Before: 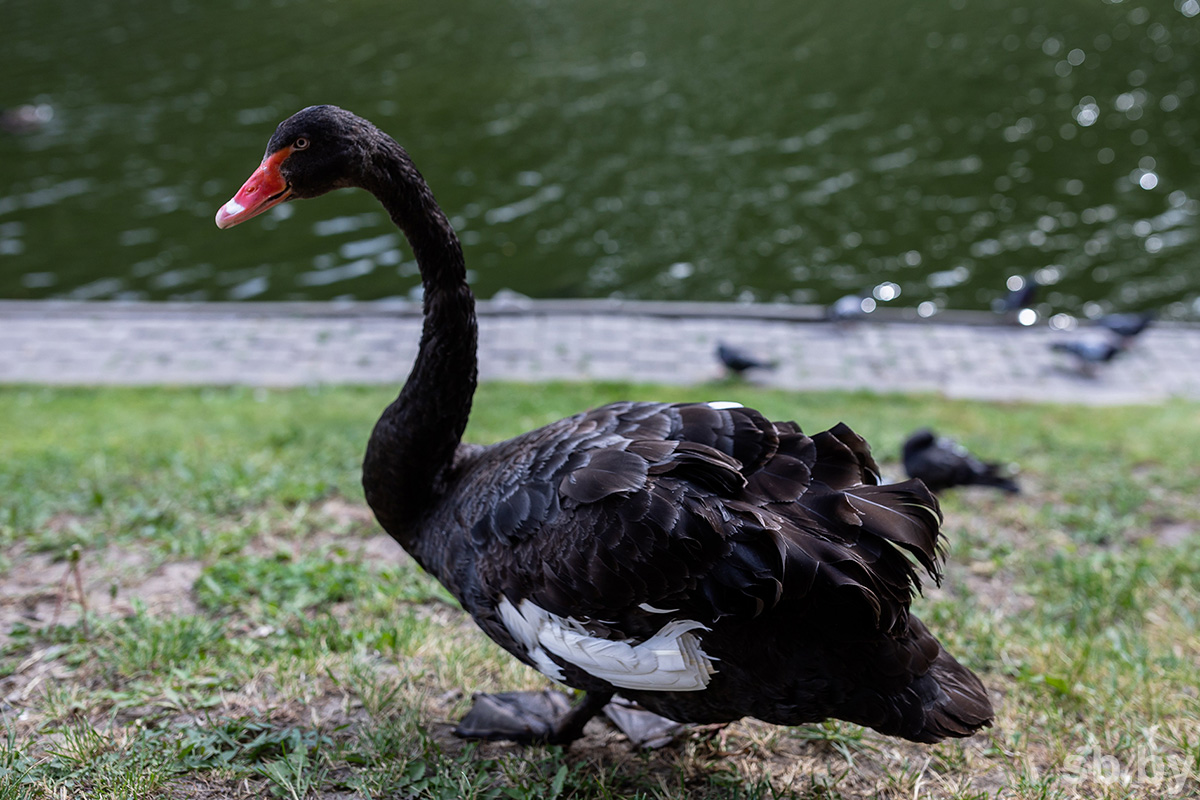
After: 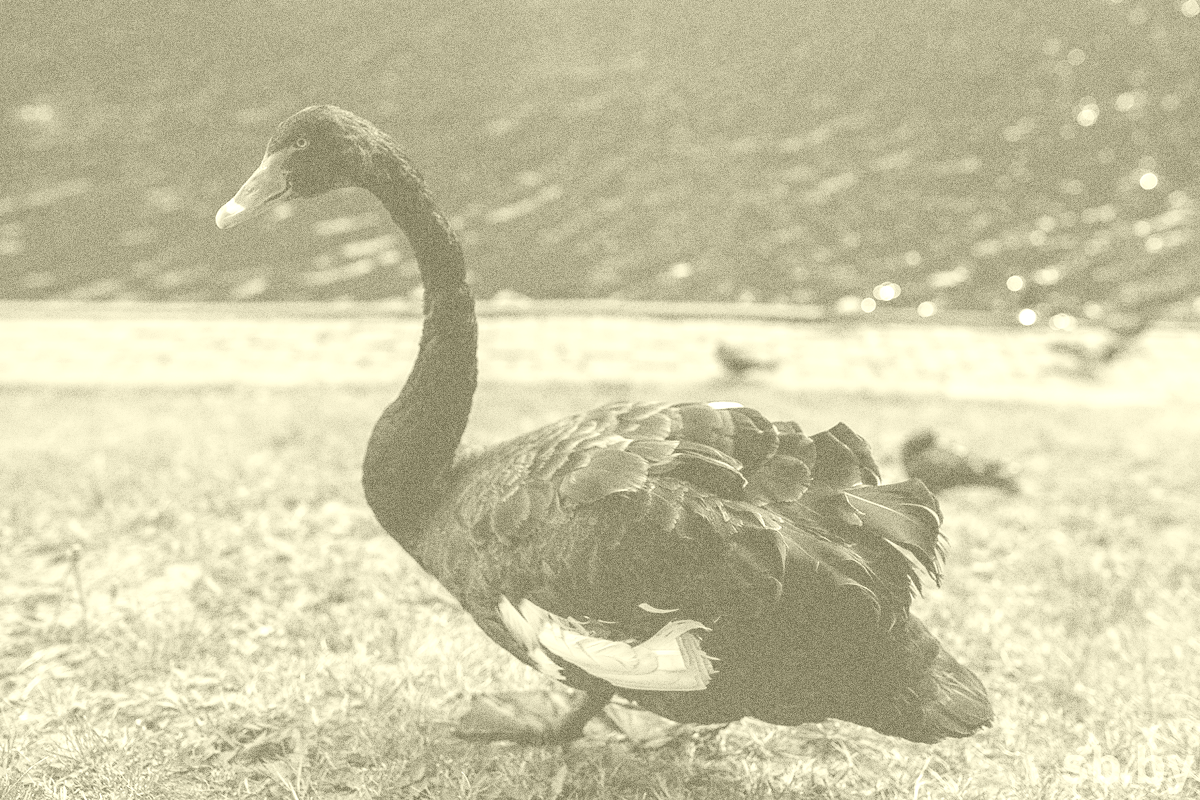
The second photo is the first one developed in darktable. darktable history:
grain: coarseness 10.62 ISO, strength 55.56%
exposure: exposure 0.485 EV, compensate highlight preservation false
color calibration: illuminant as shot in camera, x 0.358, y 0.373, temperature 4628.91 K
colorize: hue 43.2°, saturation 40%, version 1
tone equalizer: on, module defaults
